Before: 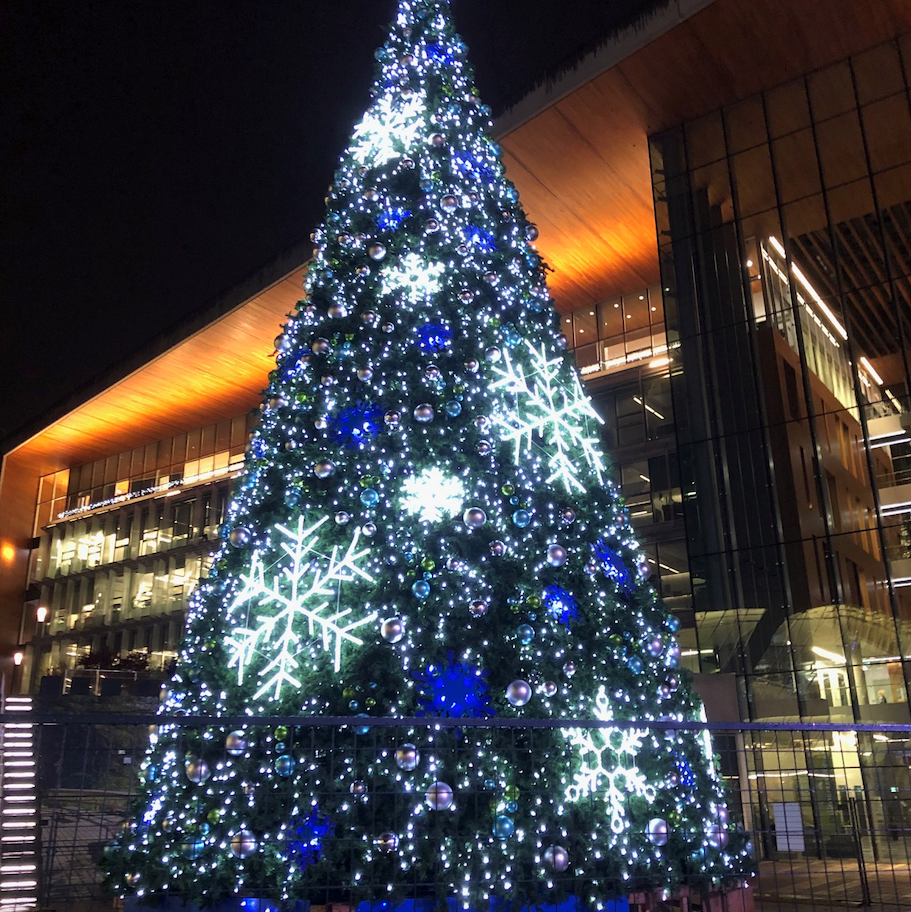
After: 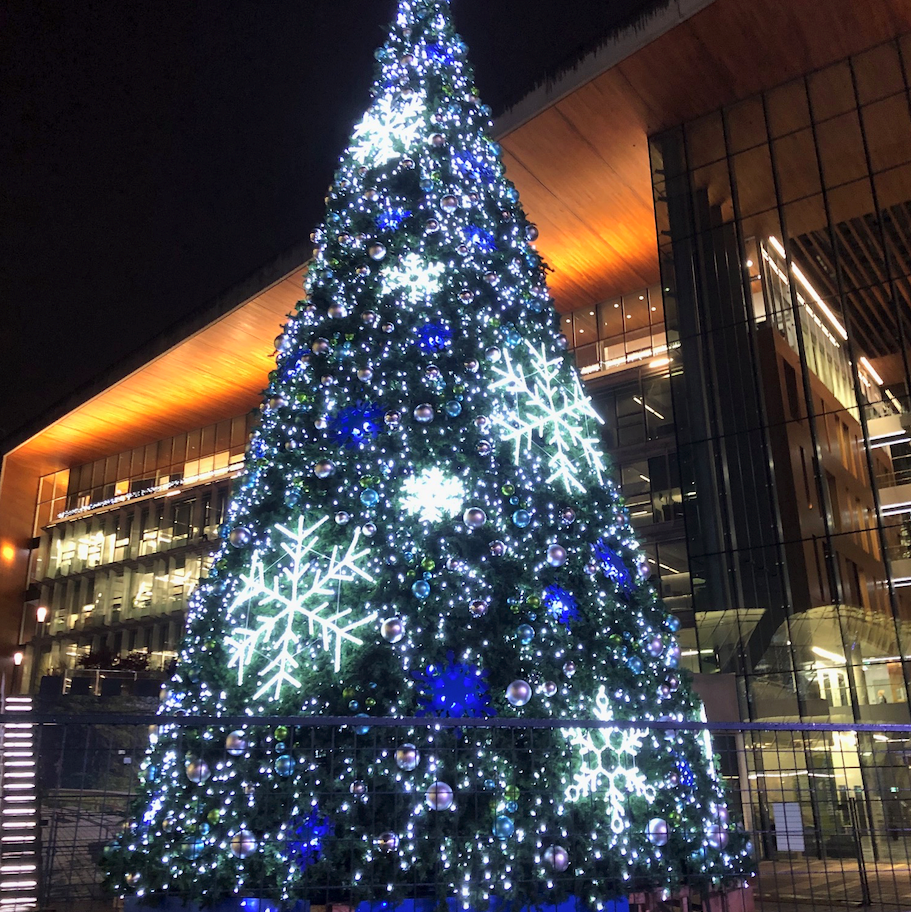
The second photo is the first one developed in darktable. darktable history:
shadows and highlights: shadows 37.27, highlights -28.18, soften with gaussian
